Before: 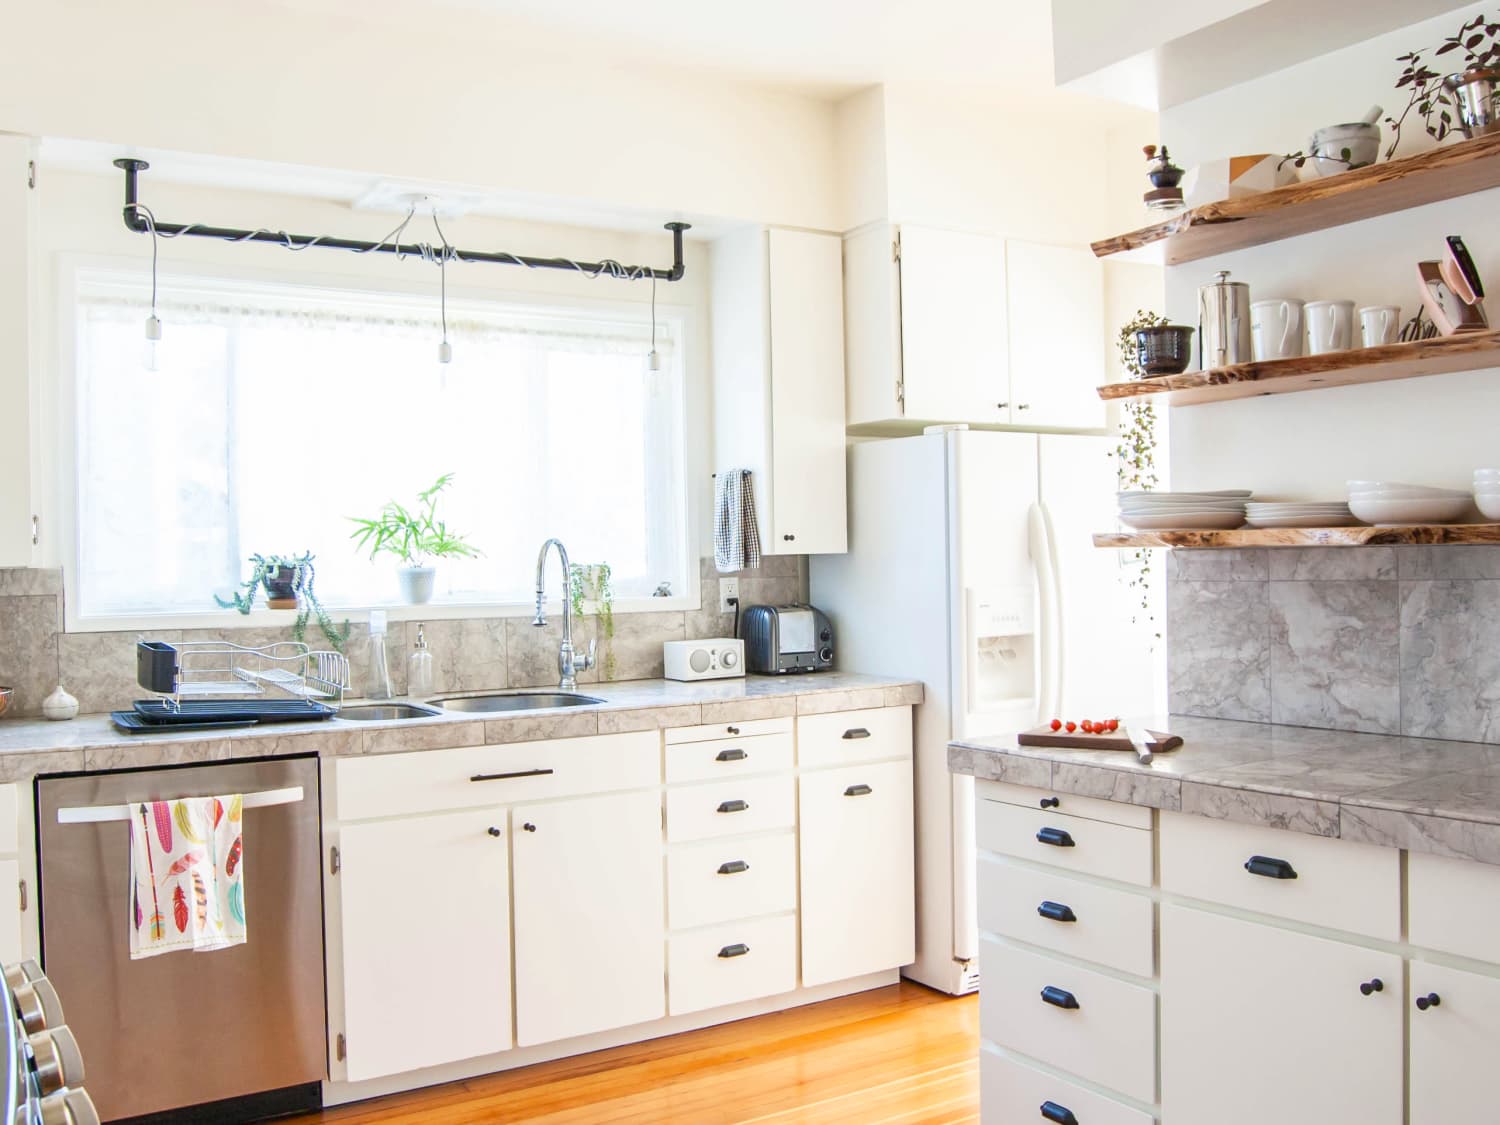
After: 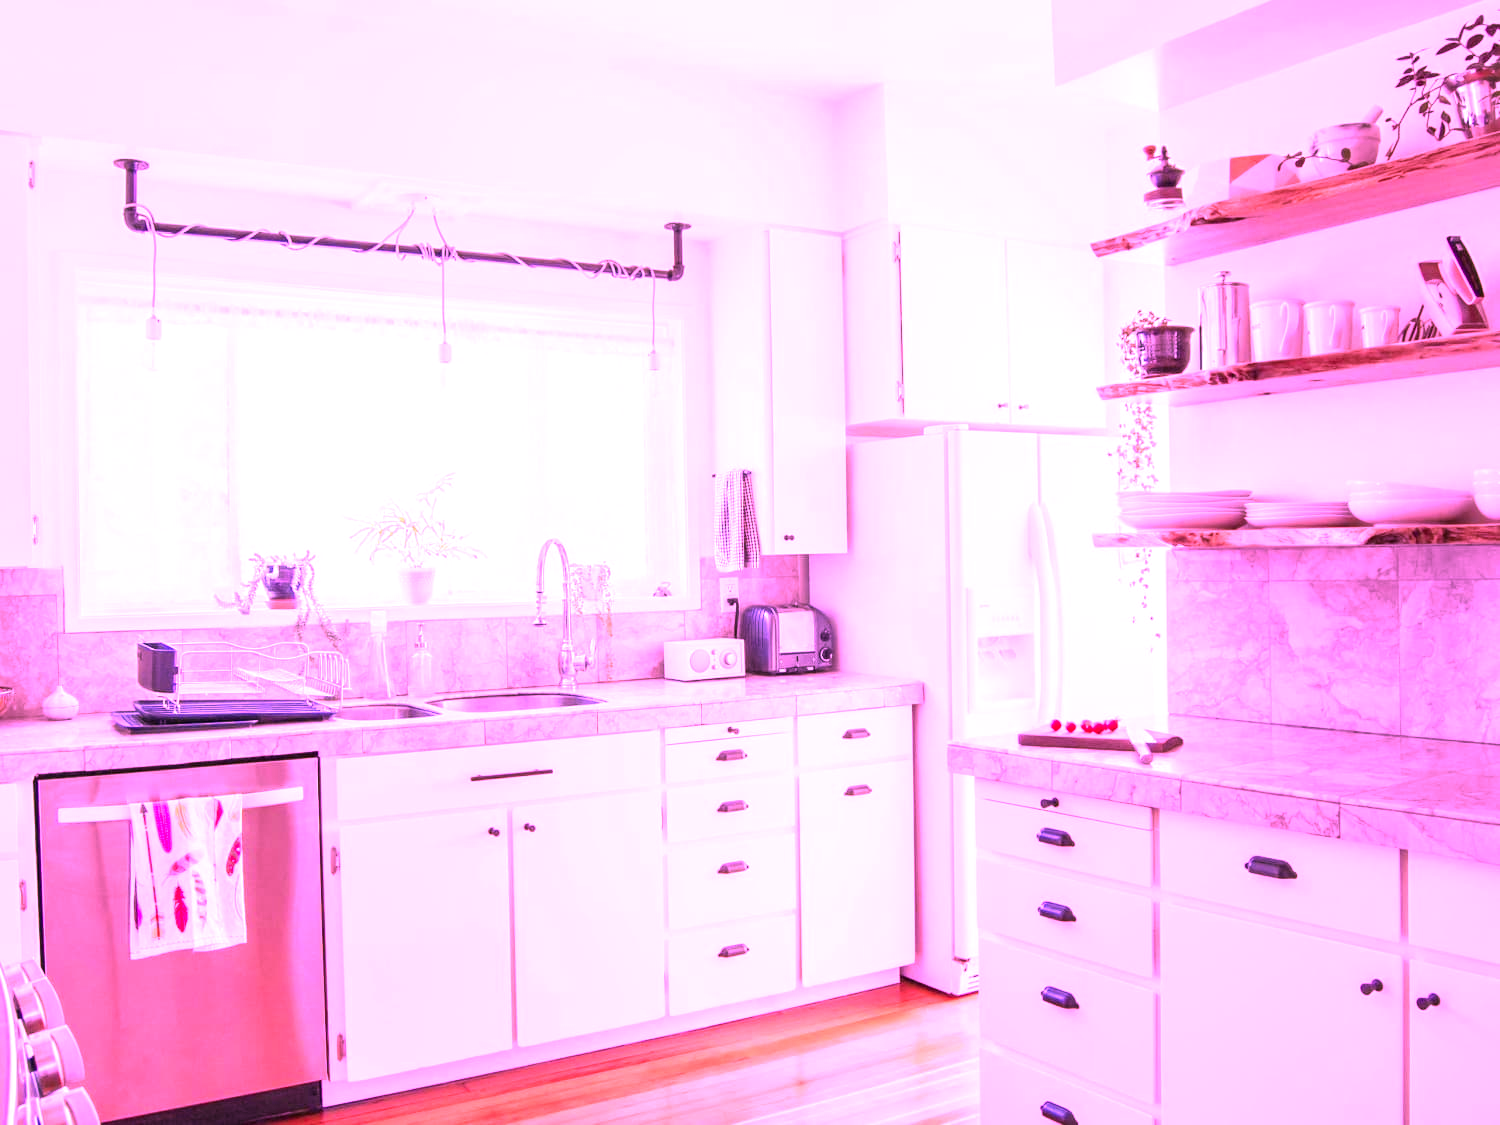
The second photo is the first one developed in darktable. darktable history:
exposure: black level correction 0, exposure 1 EV, compensate exposure bias true, compensate highlight preservation false
color calibration: illuminant custom, x 0.261, y 0.521, temperature 7054.11 K
